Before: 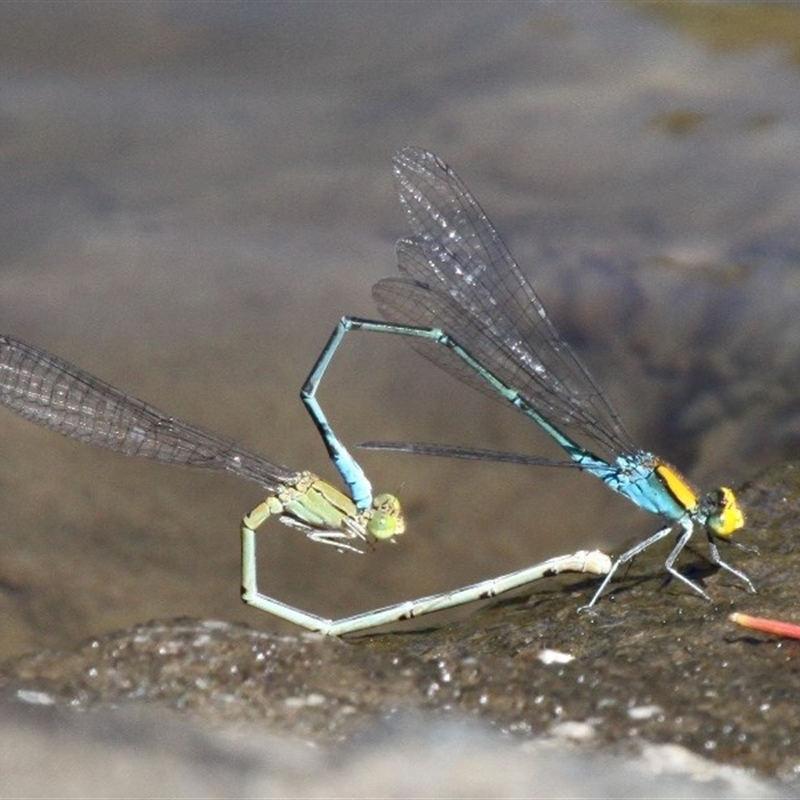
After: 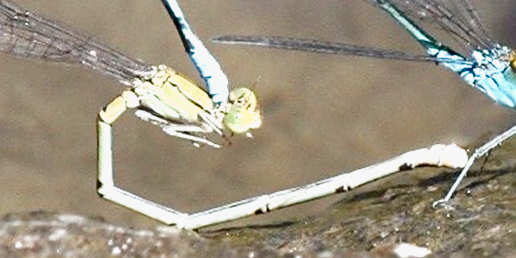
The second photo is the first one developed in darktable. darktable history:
sharpen: on, module defaults
crop: left 18.049%, top 50.766%, right 17.42%, bottom 16.891%
tone curve: curves: ch0 [(0, 0) (0.55, 0.716) (0.841, 0.969)], preserve colors none
tone equalizer: on, module defaults
